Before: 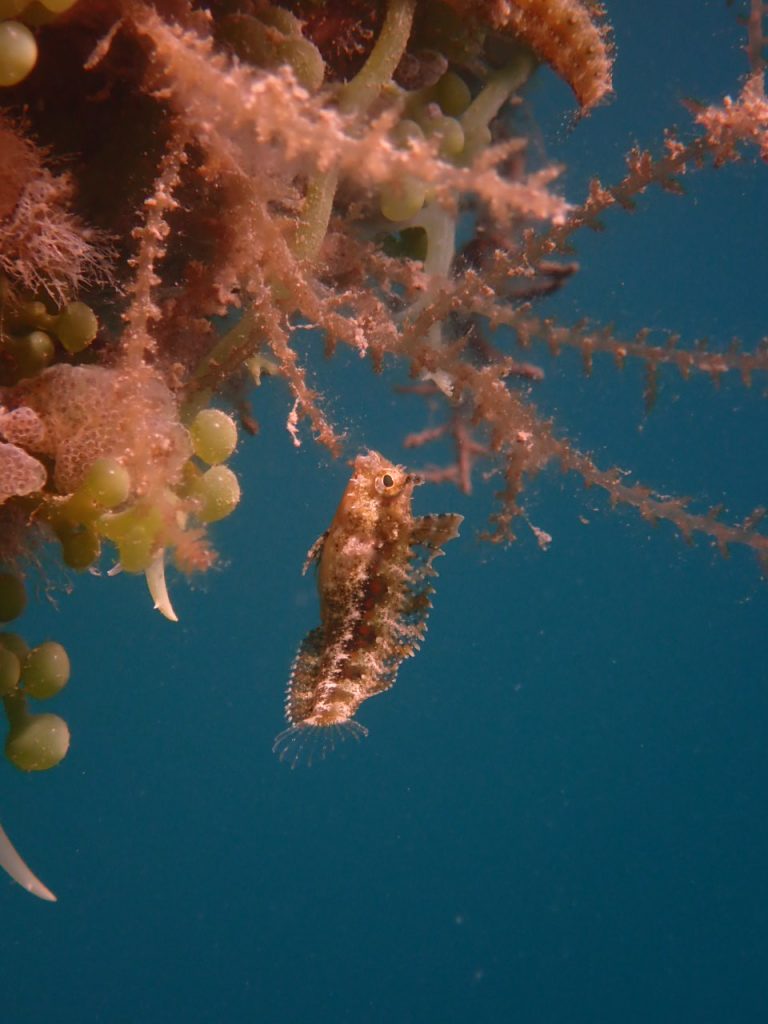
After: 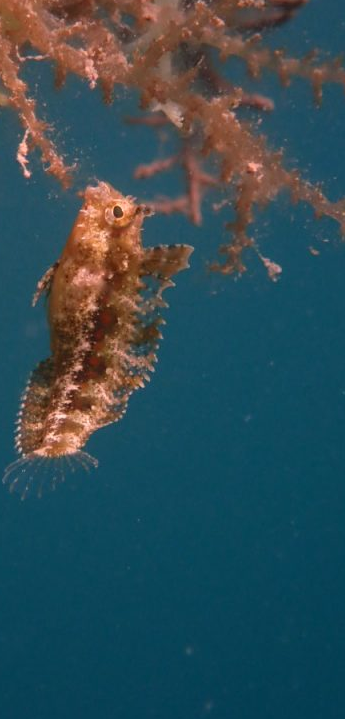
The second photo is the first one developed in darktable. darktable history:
crop: left 35.237%, top 26.338%, right 19.73%, bottom 3.425%
